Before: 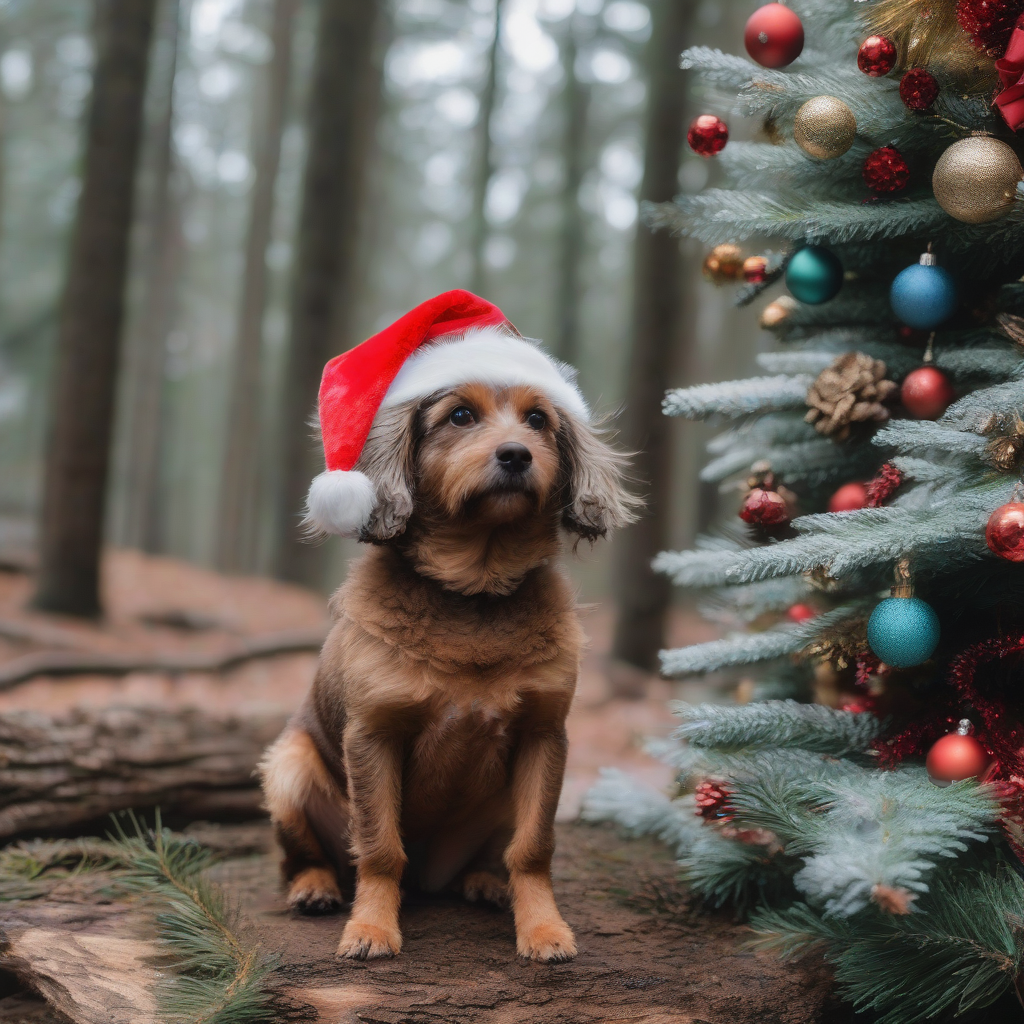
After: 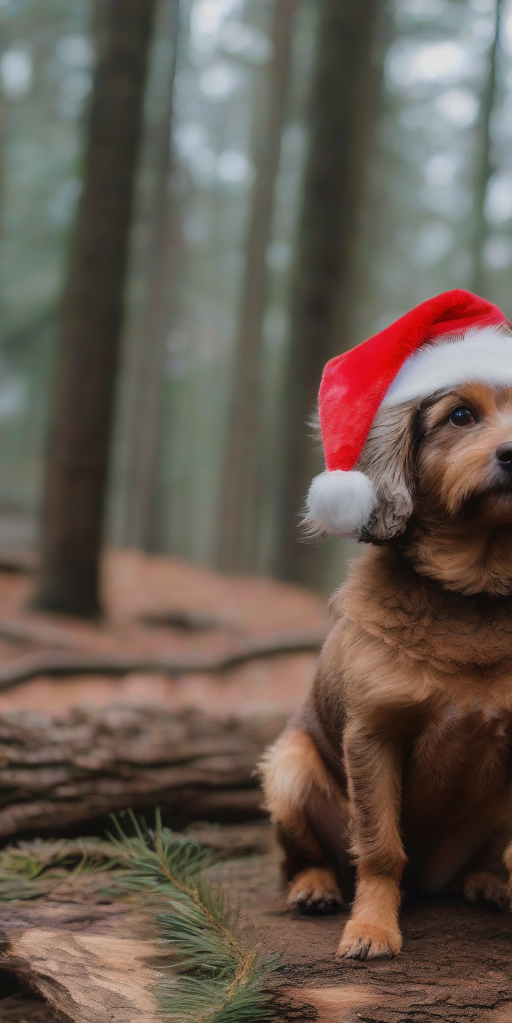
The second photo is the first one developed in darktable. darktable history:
crop and rotate: left 0.003%, top 0%, right 49.99%
velvia: on, module defaults
exposure: exposure -0.26 EV, compensate highlight preservation false
